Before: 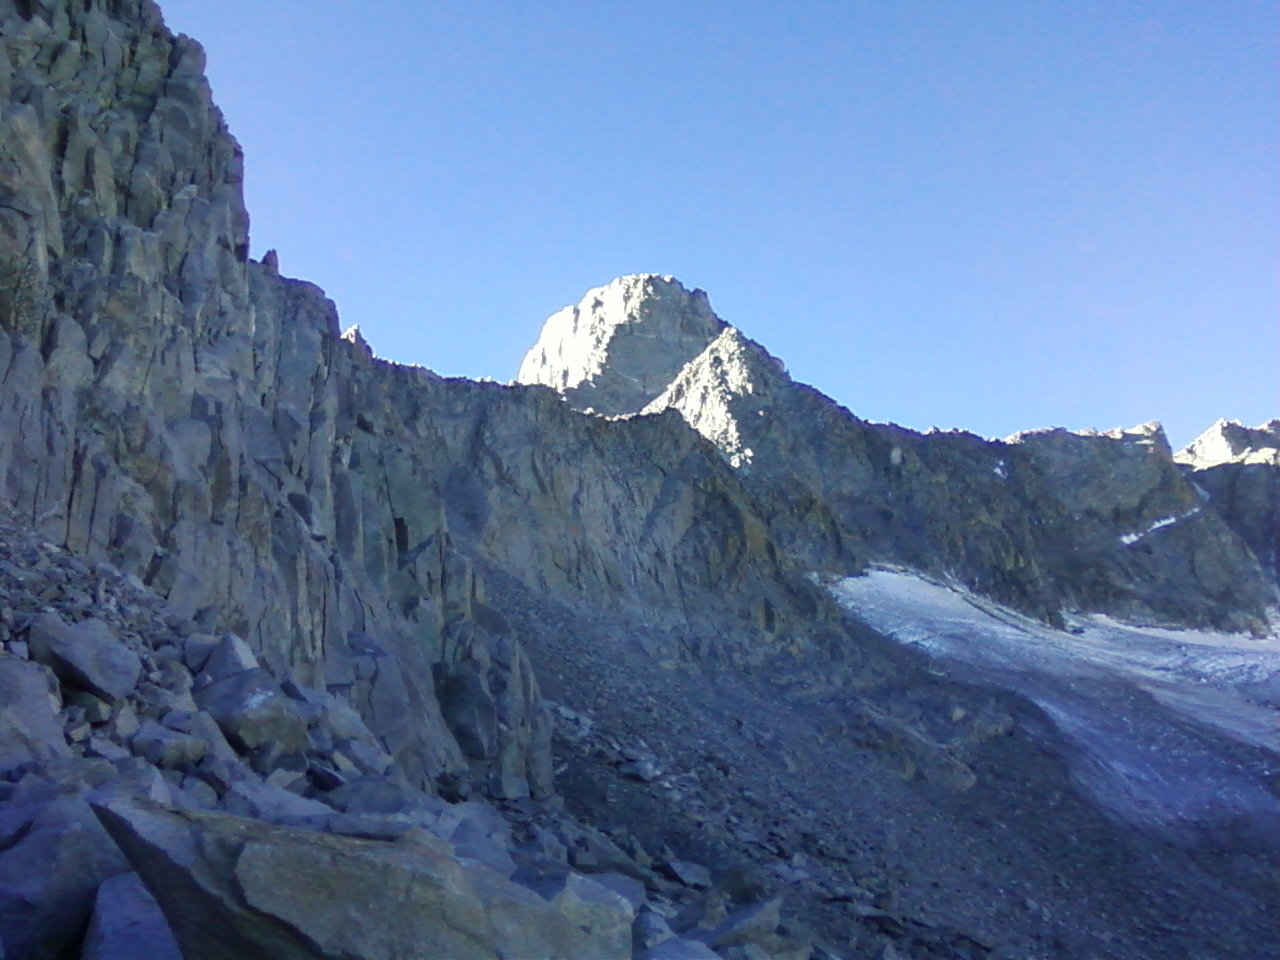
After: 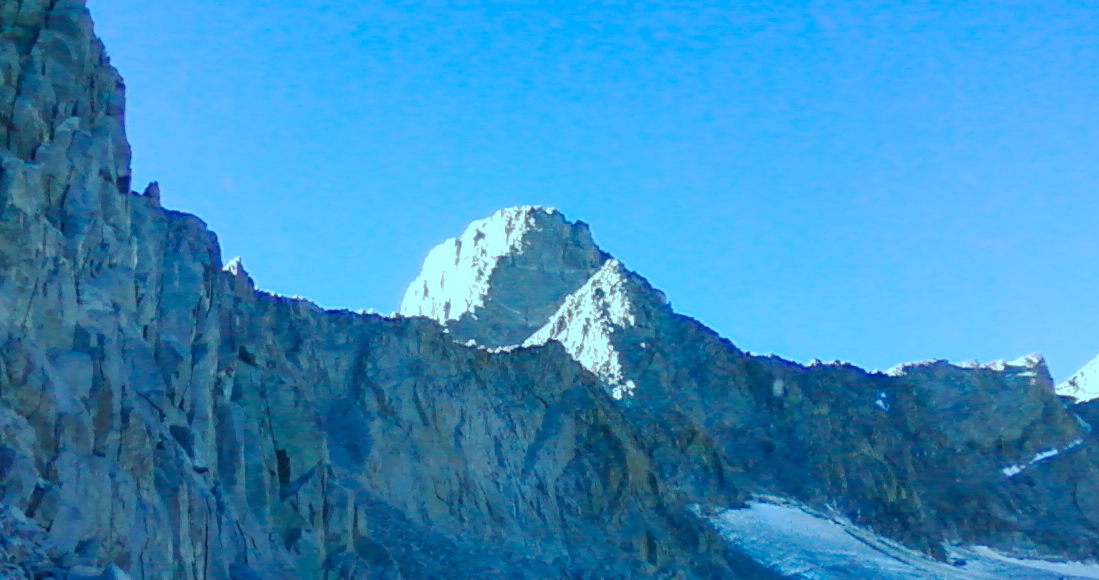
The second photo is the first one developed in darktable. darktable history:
crop and rotate: left 9.29%, top 7.092%, right 4.828%, bottom 32.405%
base curve: curves: ch0 [(0, 0) (0.235, 0.266) (0.503, 0.496) (0.786, 0.72) (1, 1)], preserve colors none
color calibration: output R [0.972, 0.068, -0.094, 0], output G [-0.178, 1.216, -0.086, 0], output B [0.095, -0.136, 0.98, 0], x 0.383, y 0.371, temperature 3897.8 K, saturation algorithm version 1 (2020)
